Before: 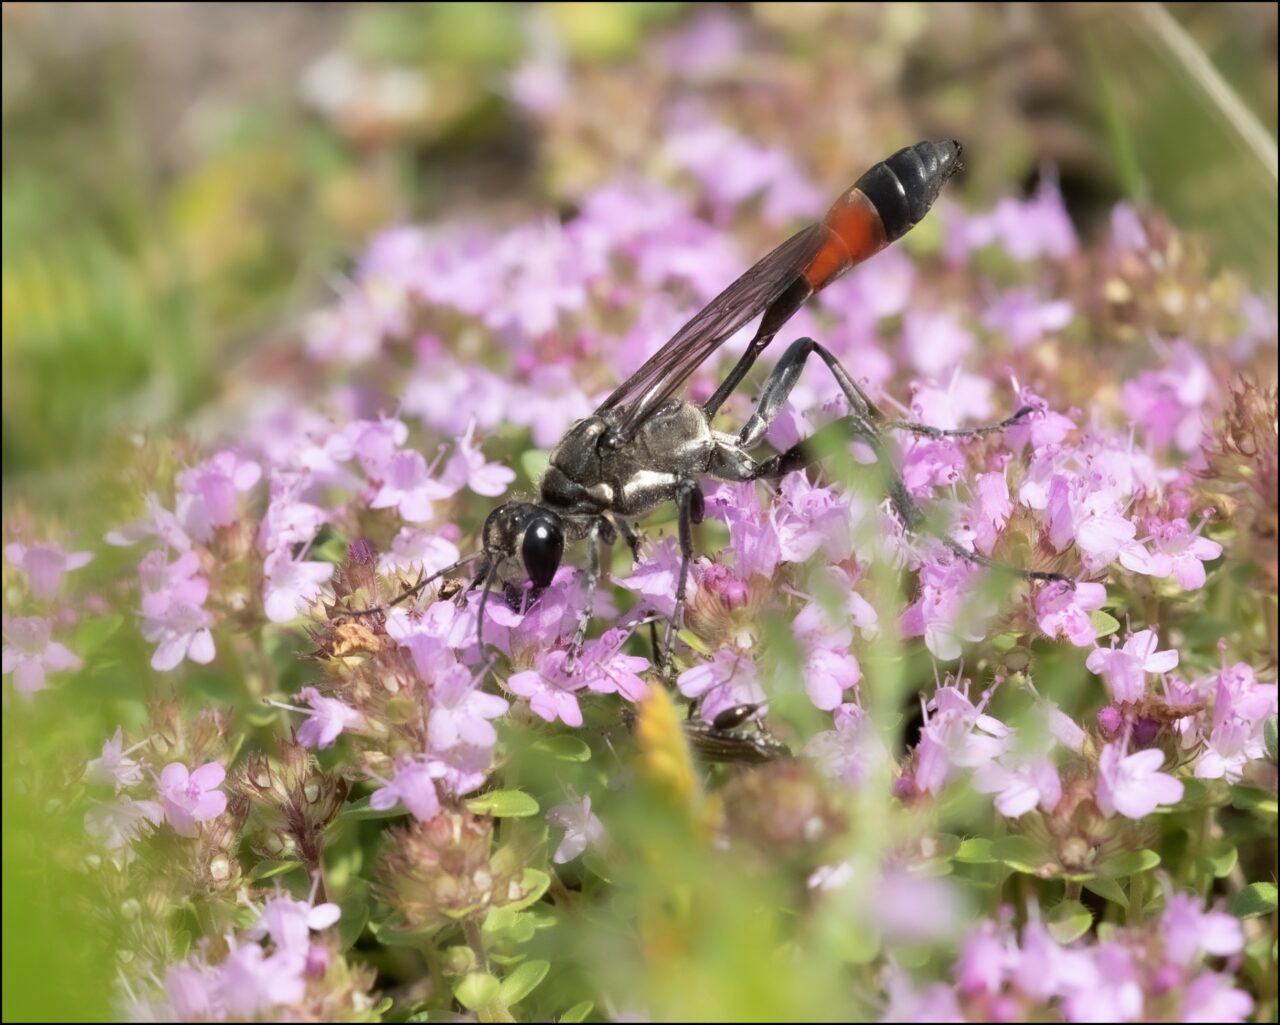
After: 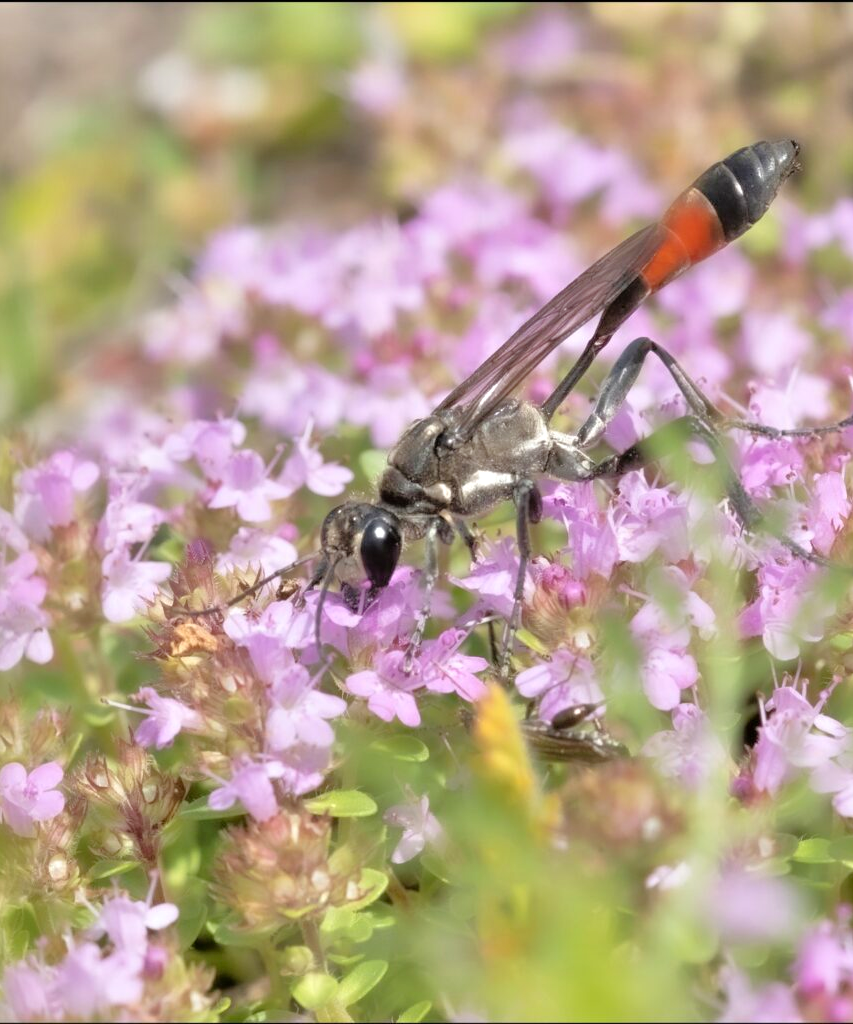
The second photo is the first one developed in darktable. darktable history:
tone equalizer: -7 EV 0.15 EV, -6 EV 0.6 EV, -5 EV 1.15 EV, -4 EV 1.33 EV, -3 EV 1.15 EV, -2 EV 0.6 EV, -1 EV 0.15 EV, mask exposure compensation -0.5 EV
crop and rotate: left 12.673%, right 20.66%
